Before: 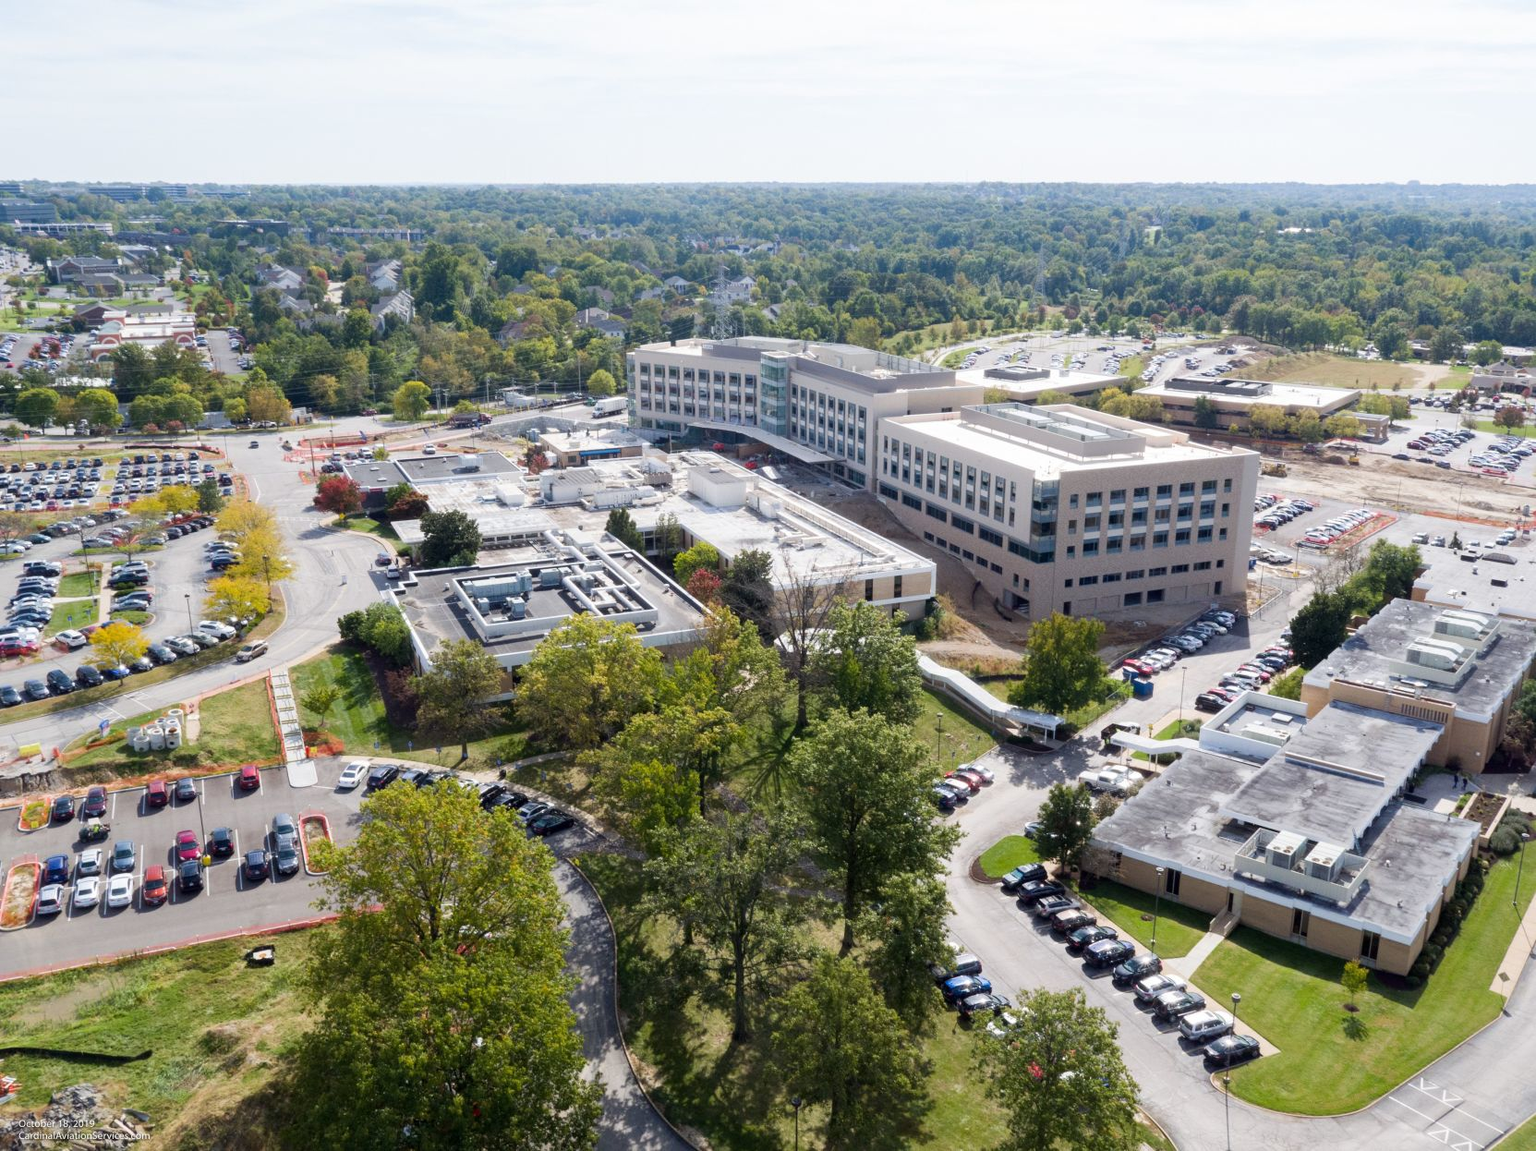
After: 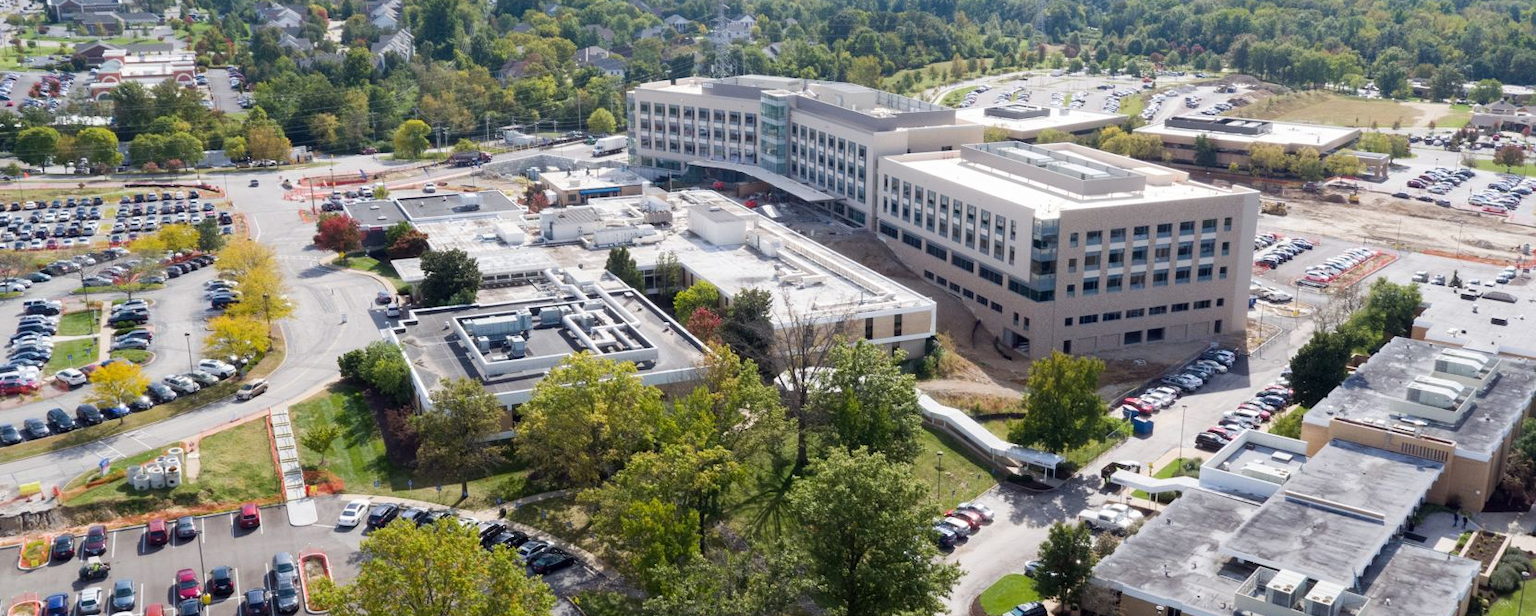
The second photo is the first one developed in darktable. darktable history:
crop and rotate: top 22.721%, bottom 23.665%
